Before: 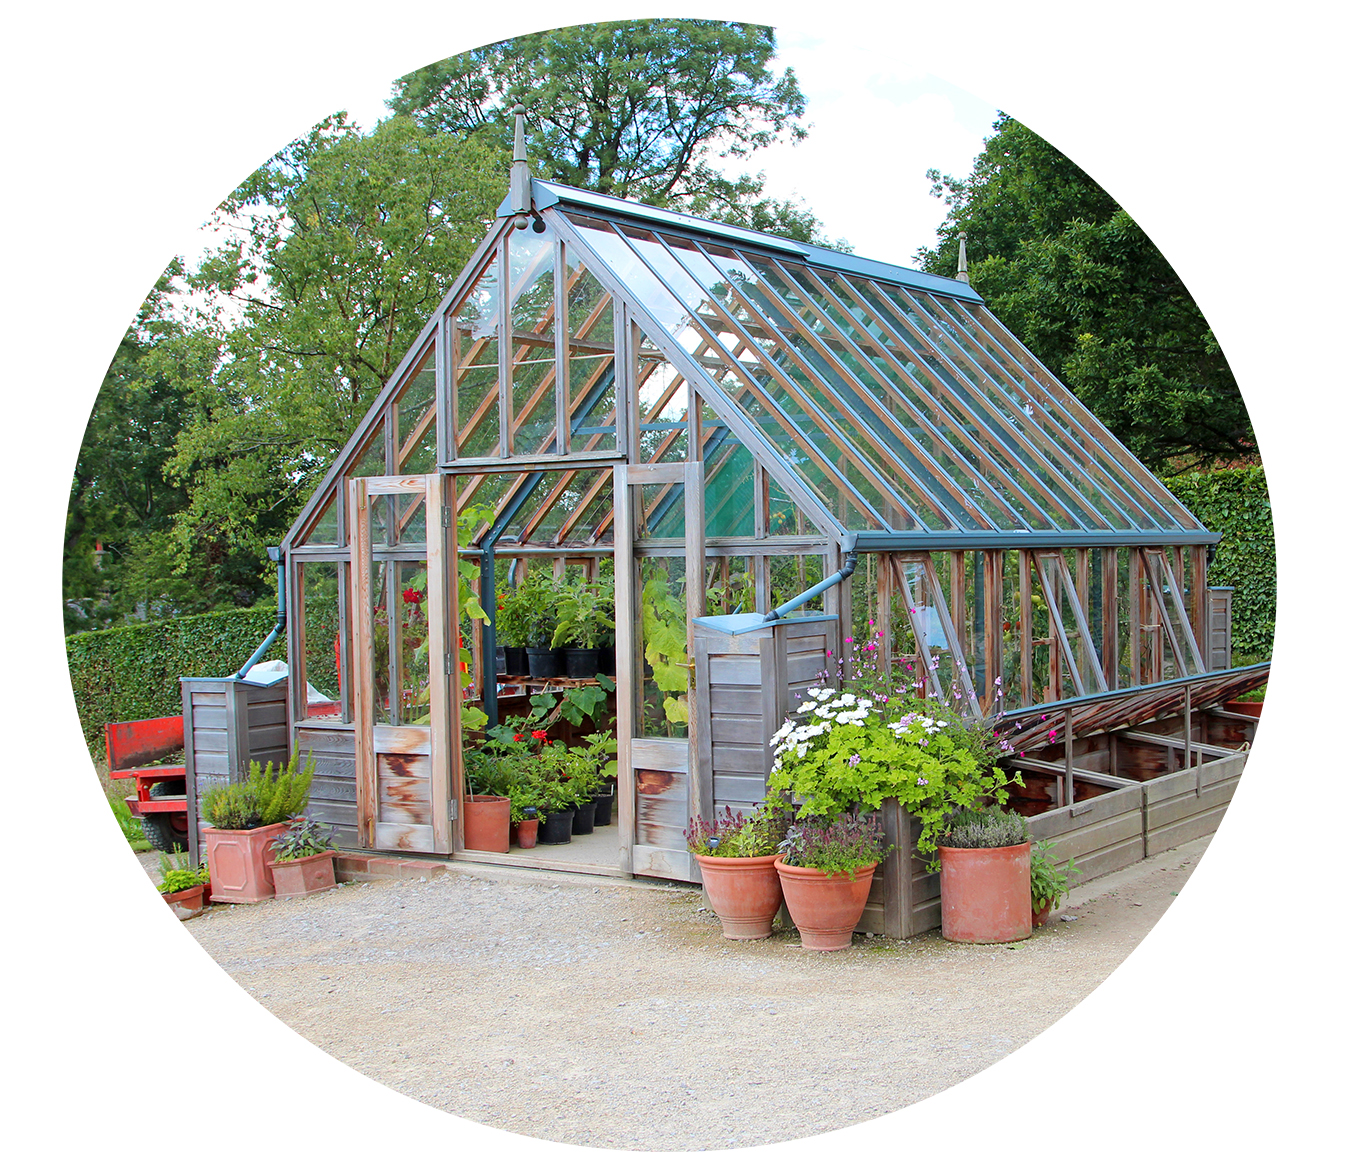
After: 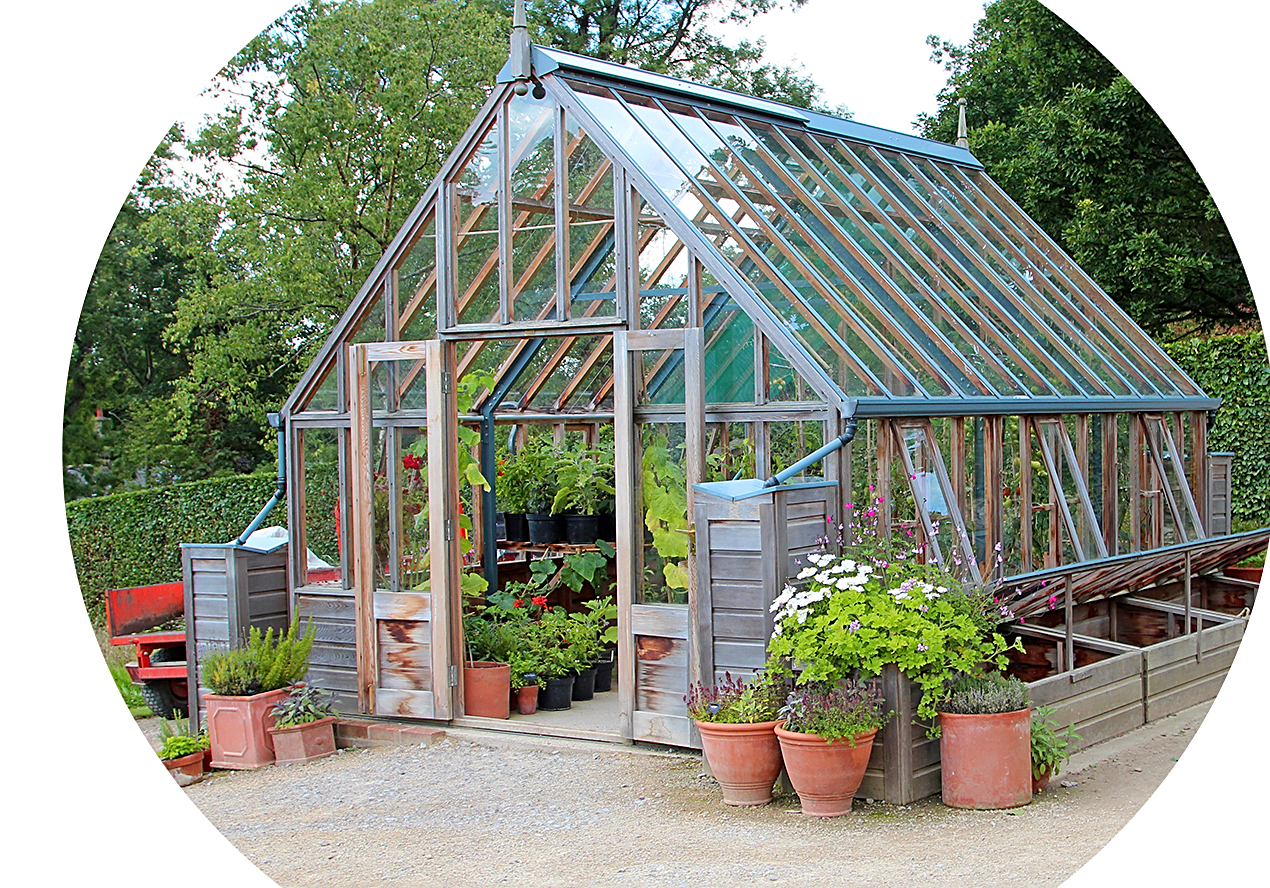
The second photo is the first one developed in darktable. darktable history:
sharpen: amount 0.55
crop and rotate: angle 0.03°, top 11.643%, right 5.651%, bottom 11.189%
